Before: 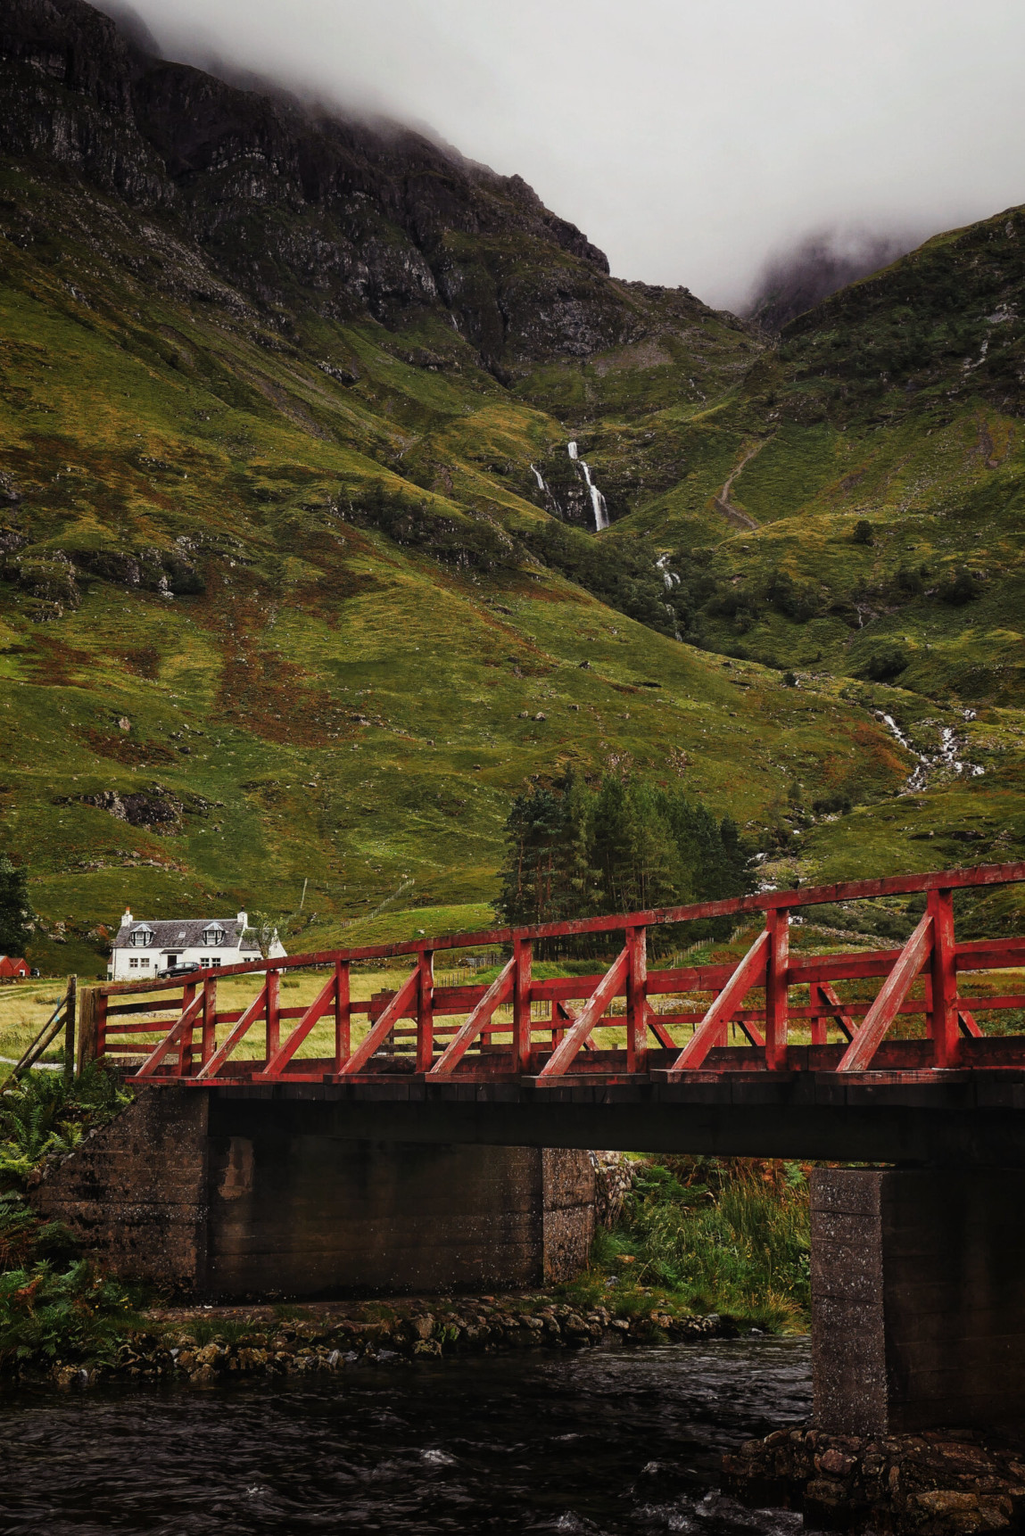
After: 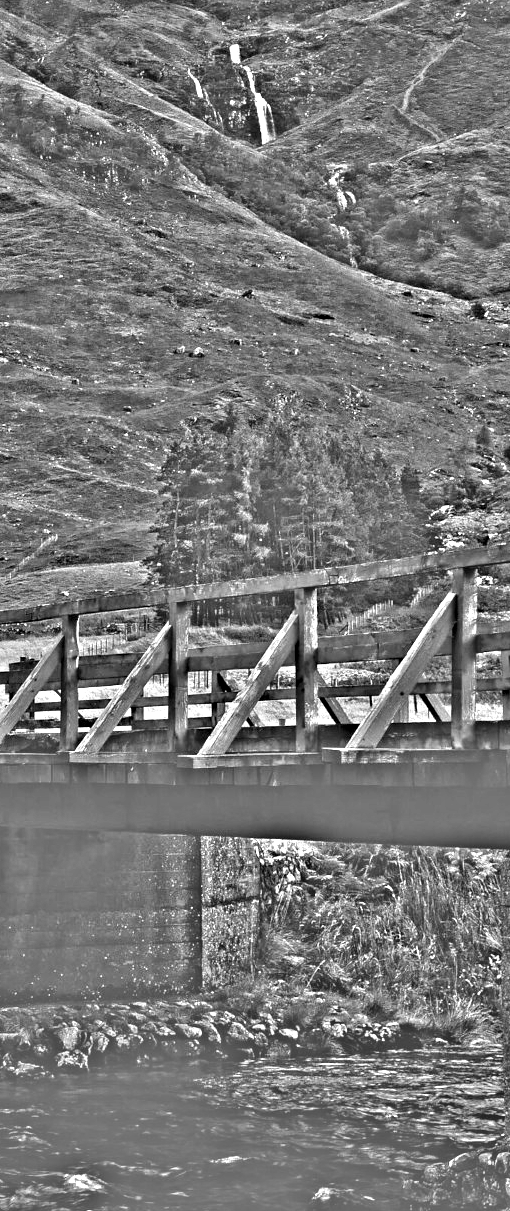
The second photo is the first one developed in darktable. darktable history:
highpass: on, module defaults
crop: left 35.432%, top 26.233%, right 20.145%, bottom 3.432%
